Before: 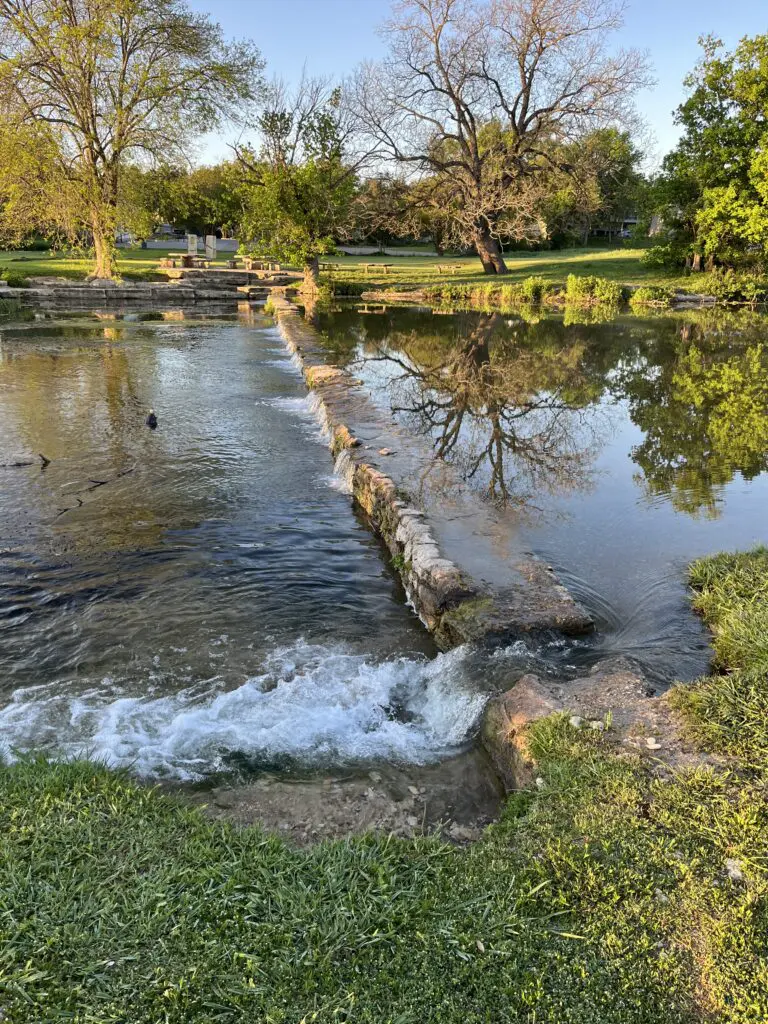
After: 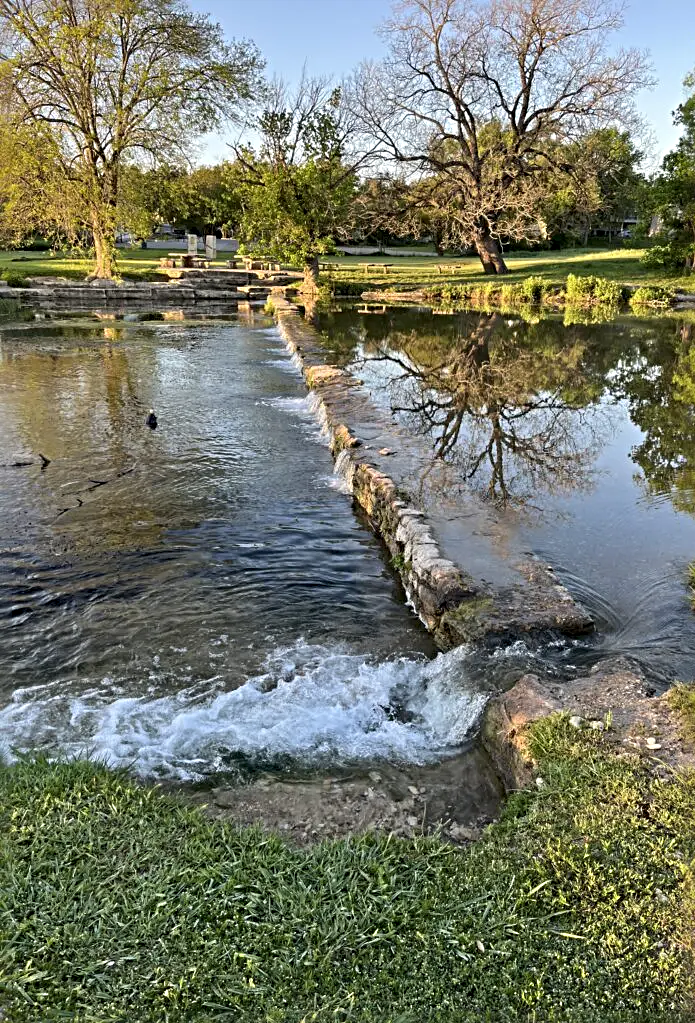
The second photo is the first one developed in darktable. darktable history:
crop: right 9.482%, bottom 0.032%
sharpen: radius 4.928
